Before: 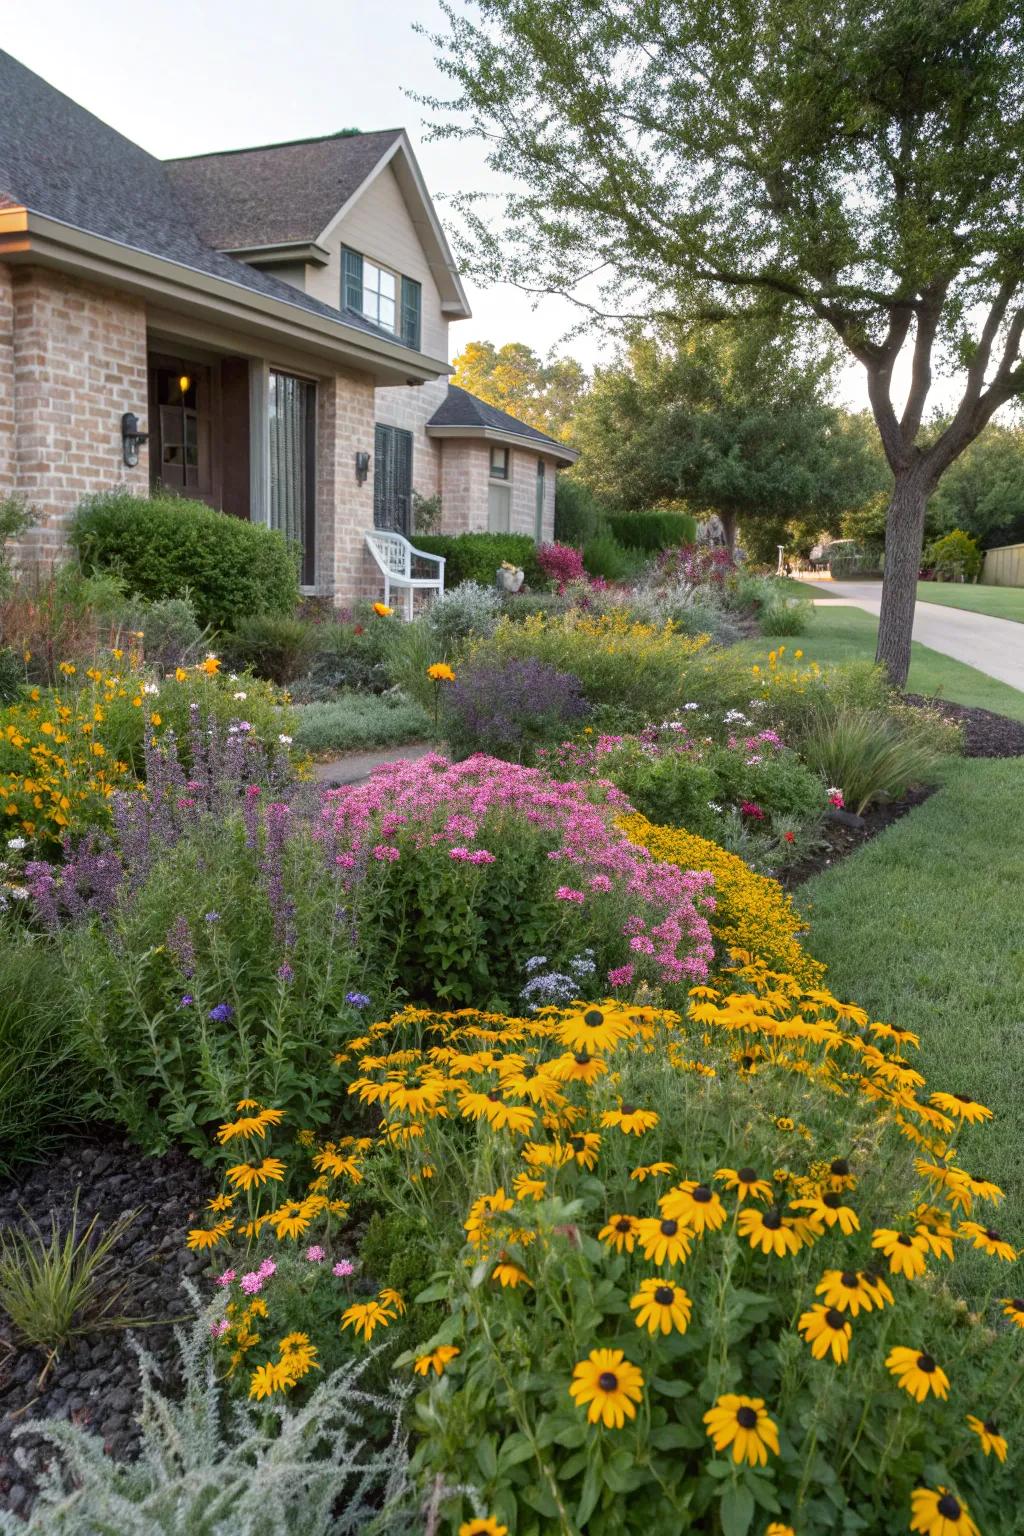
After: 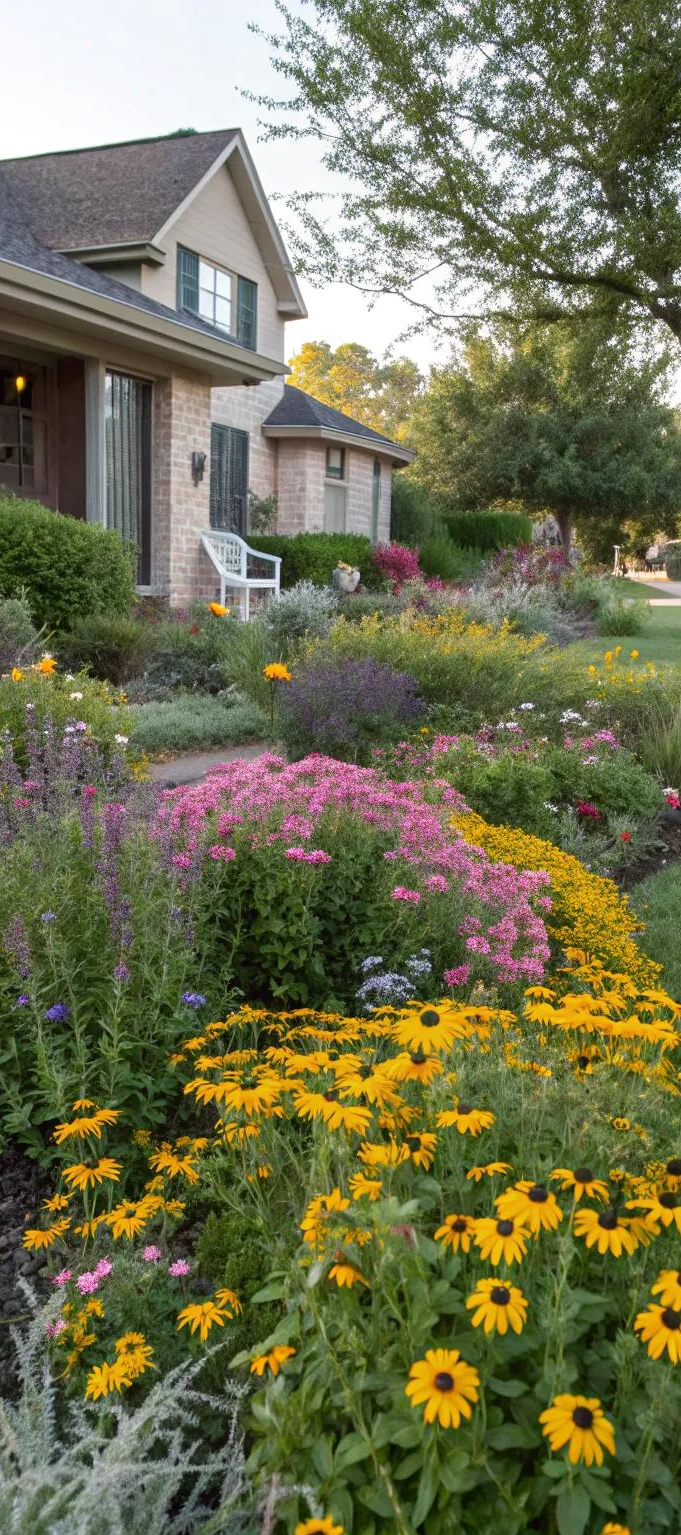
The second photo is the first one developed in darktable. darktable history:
crop and rotate: left 16.025%, right 17.427%
exposure: exposure 0.014 EV, compensate exposure bias true, compensate highlight preservation false
